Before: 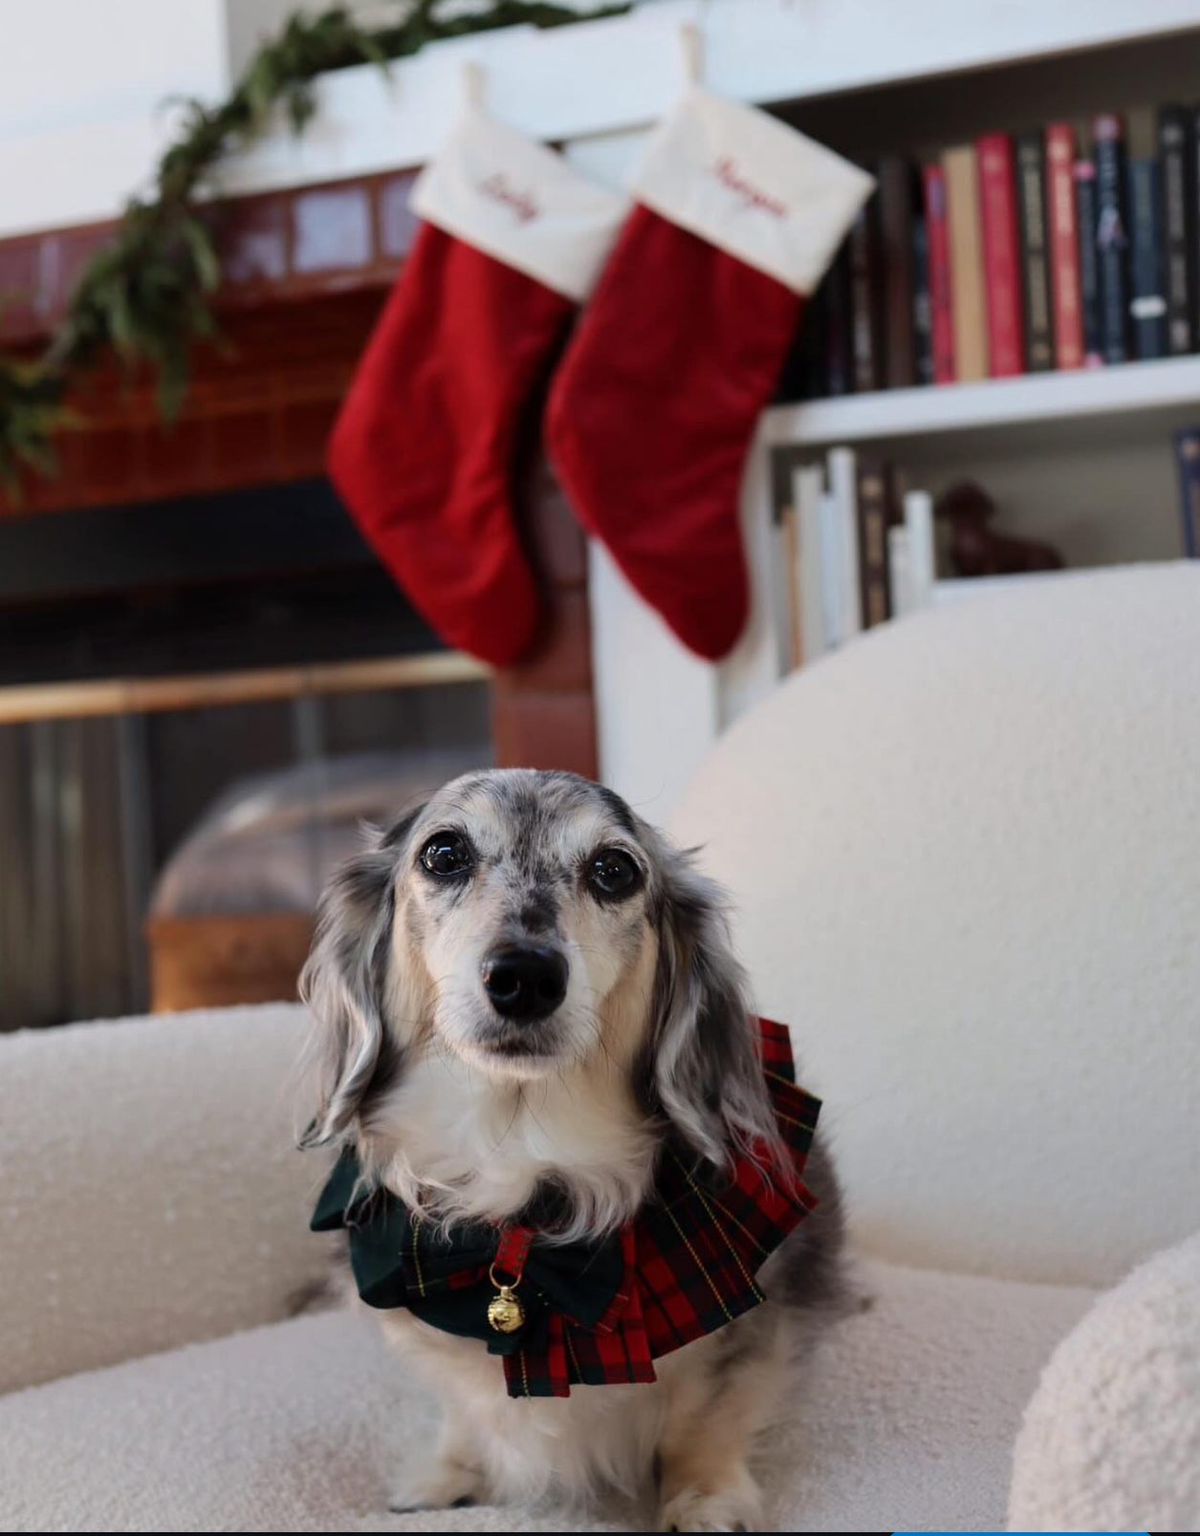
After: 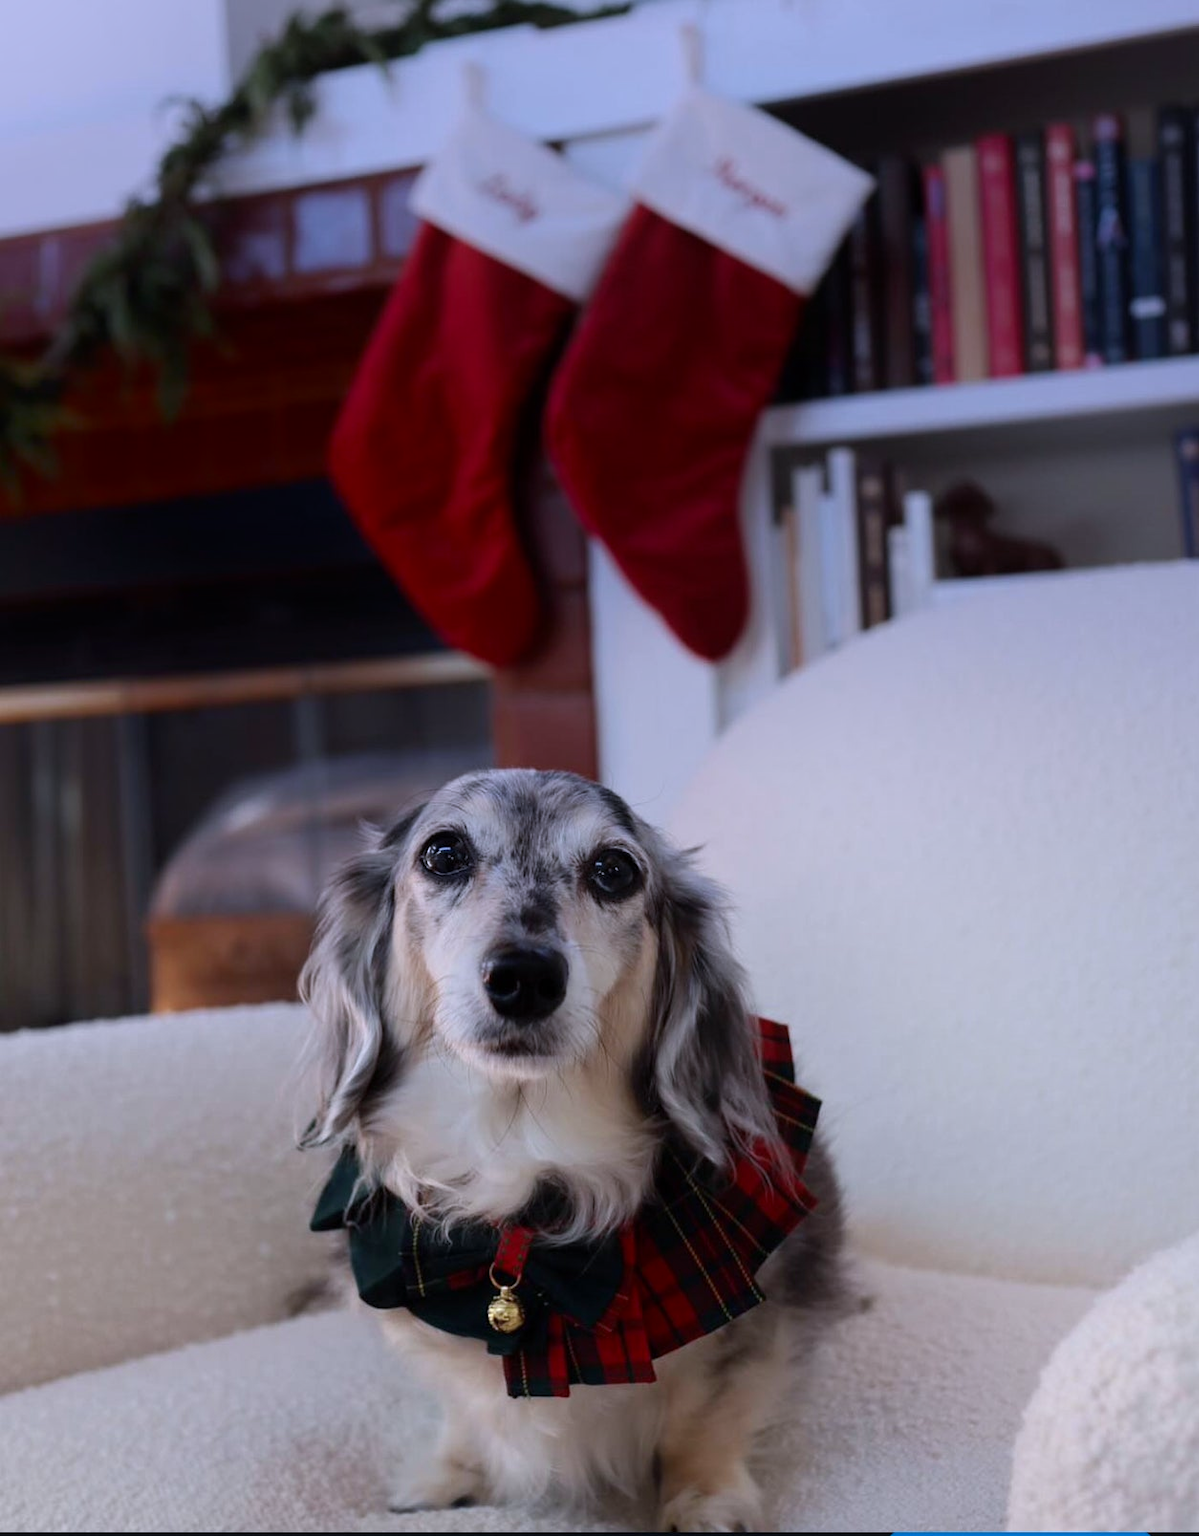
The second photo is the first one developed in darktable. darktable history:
shadows and highlights: shadows -40.15, highlights 62.88, soften with gaussian
graduated density: hue 238.83°, saturation 50%
color calibration: illuminant as shot in camera, x 0.358, y 0.373, temperature 4628.91 K
